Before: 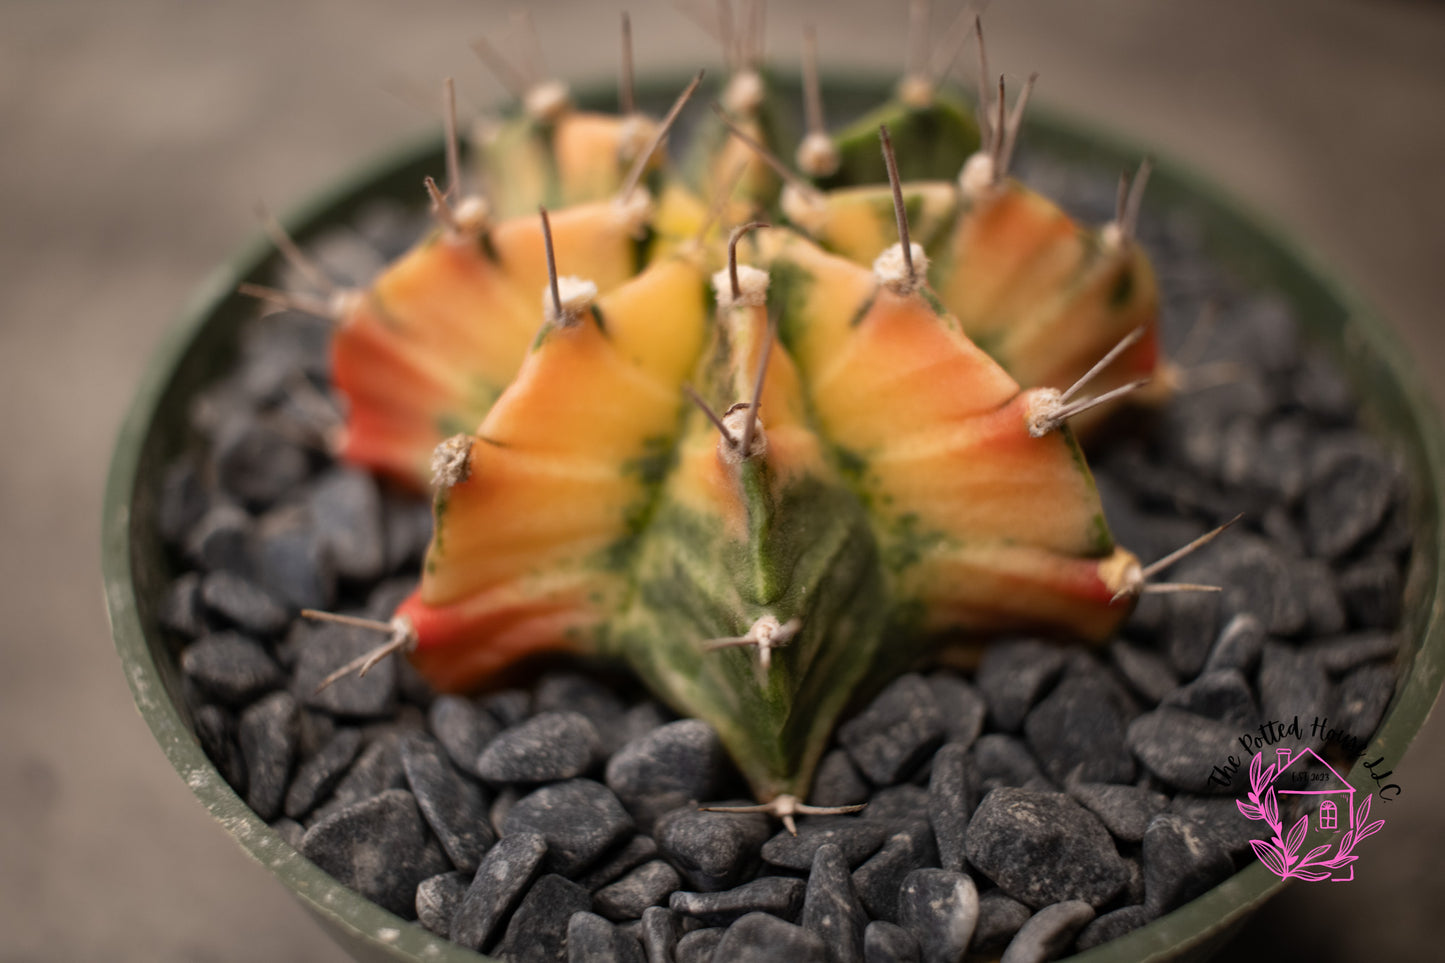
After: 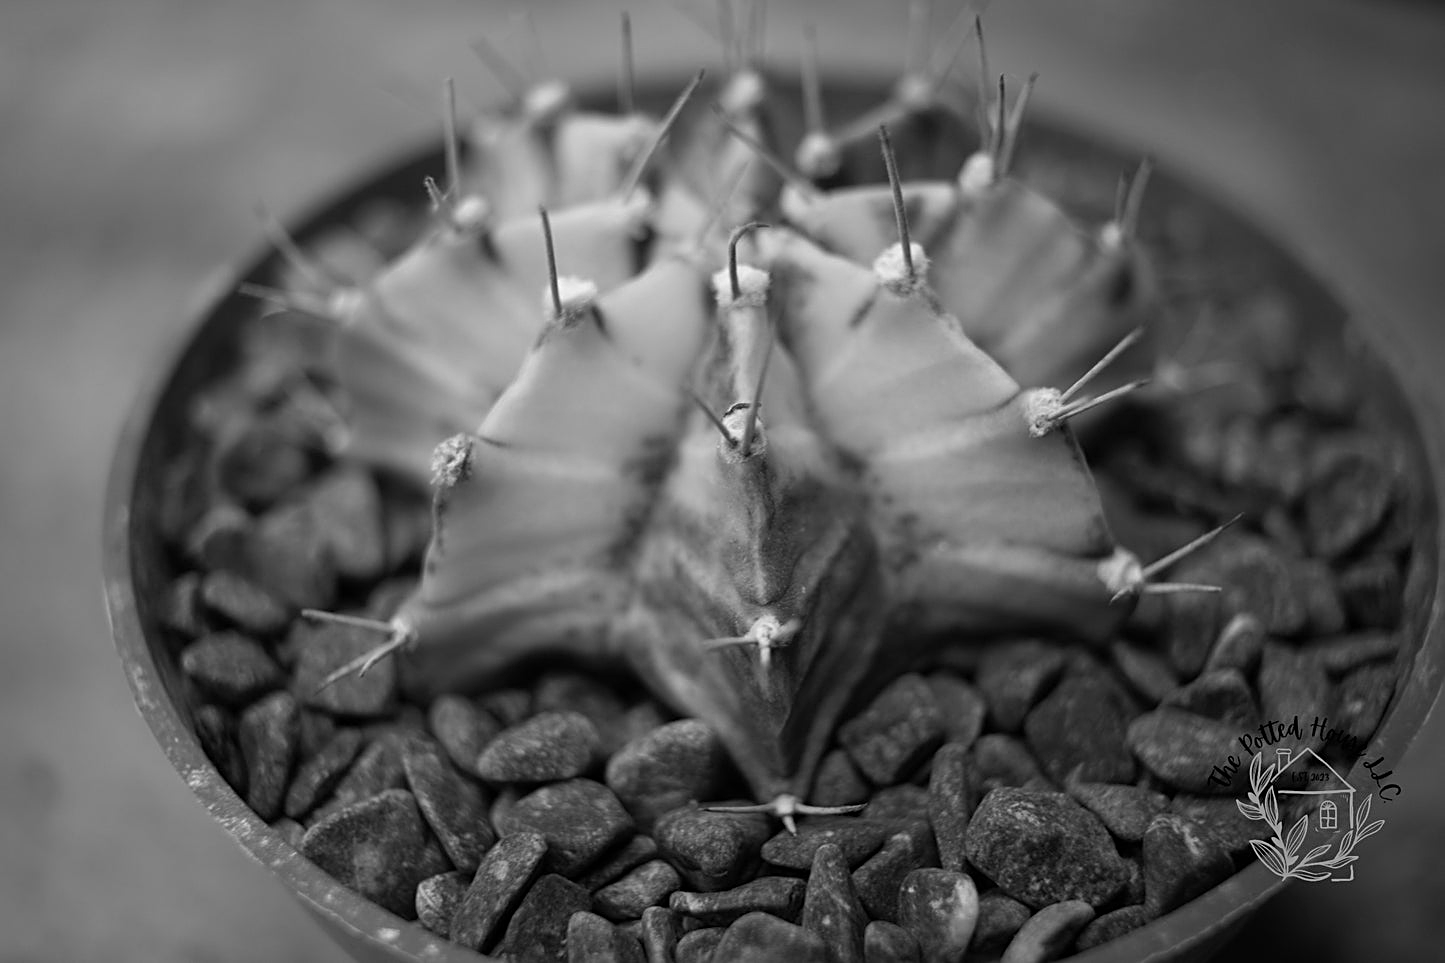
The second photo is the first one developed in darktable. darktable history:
monochrome: a 32, b 64, size 2.3
color balance rgb: perceptual saturation grading › global saturation 20%, global vibrance 20%
sharpen: on, module defaults
